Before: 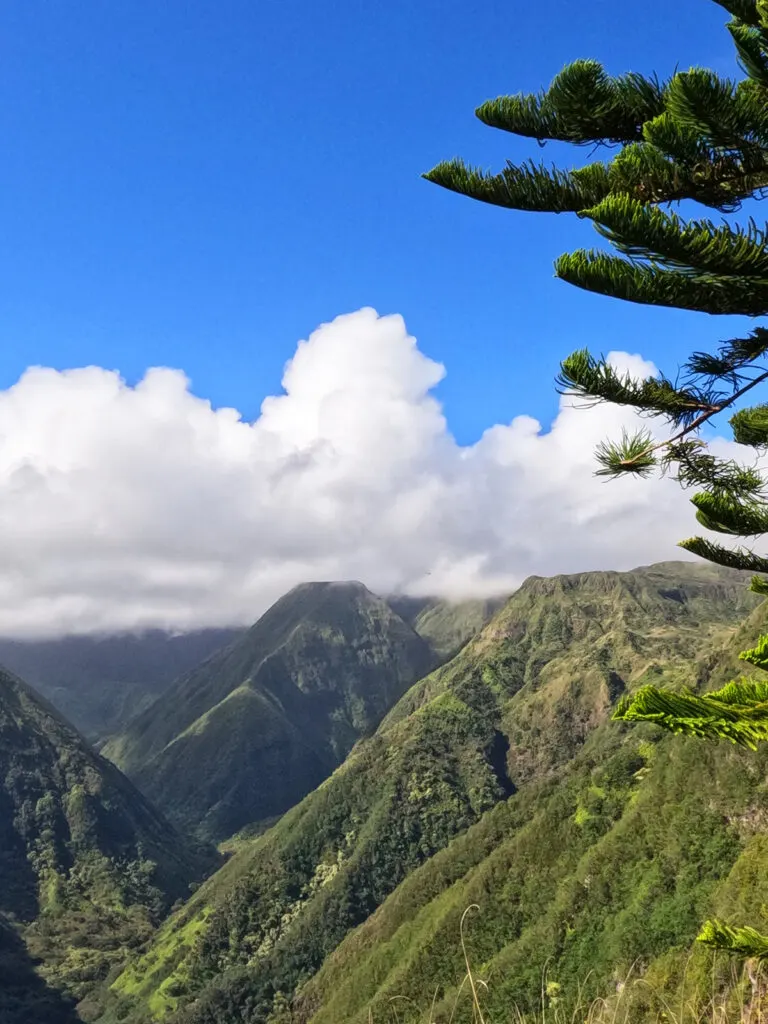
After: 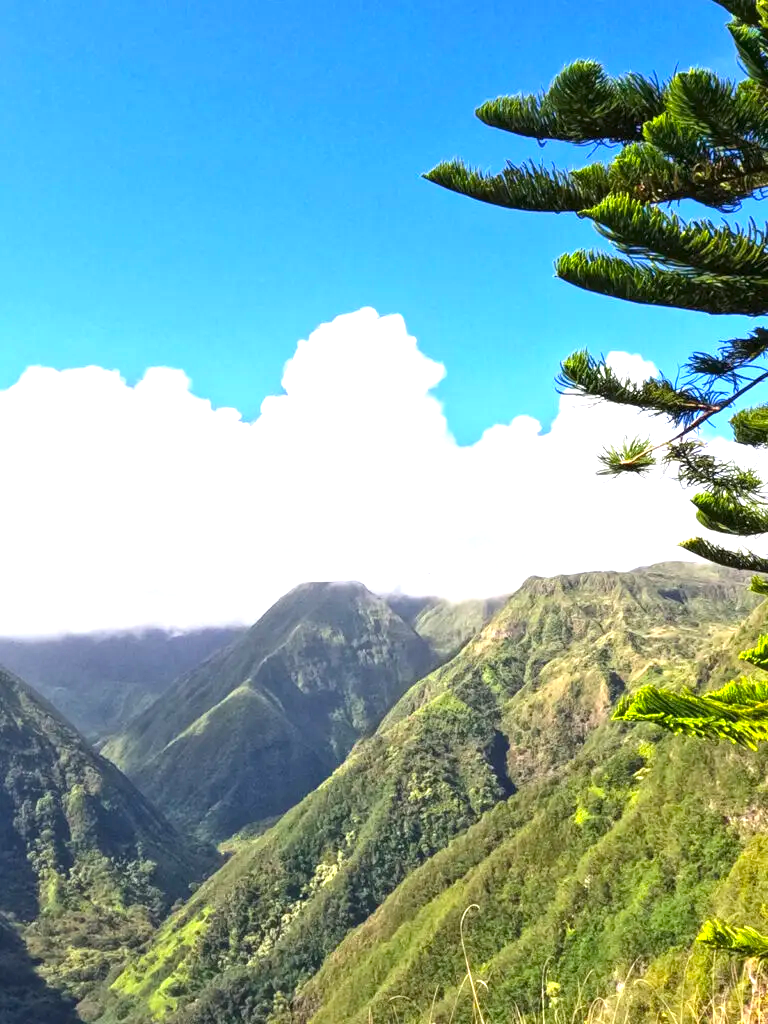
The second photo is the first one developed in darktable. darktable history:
color balance: output saturation 110%
exposure: black level correction 0, exposure 1.198 EV, compensate exposure bias true, compensate highlight preservation false
